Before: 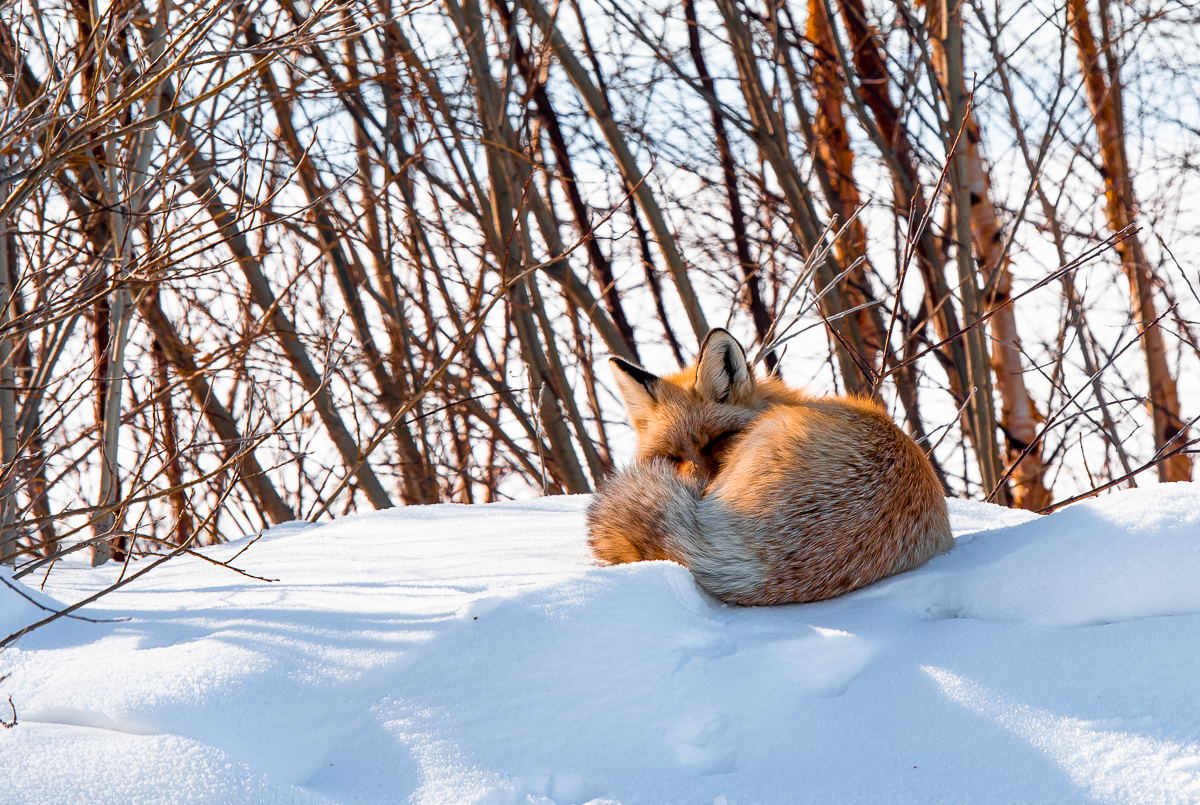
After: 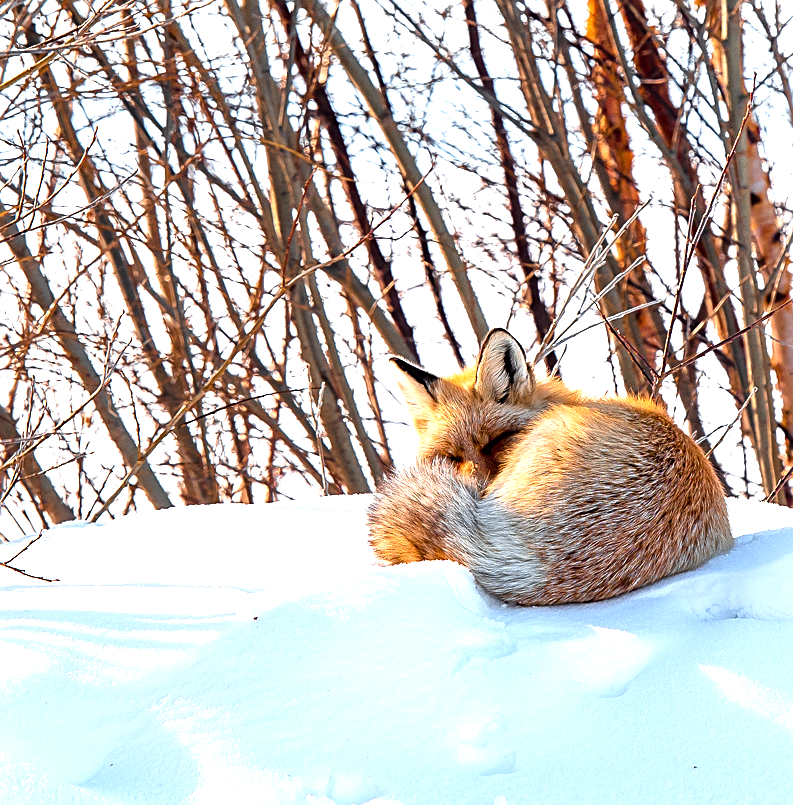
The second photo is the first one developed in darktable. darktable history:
crop and rotate: left 18.337%, right 15.522%
sharpen: on, module defaults
exposure: black level correction 0, exposure 1.001 EV, compensate exposure bias true, compensate highlight preservation false
